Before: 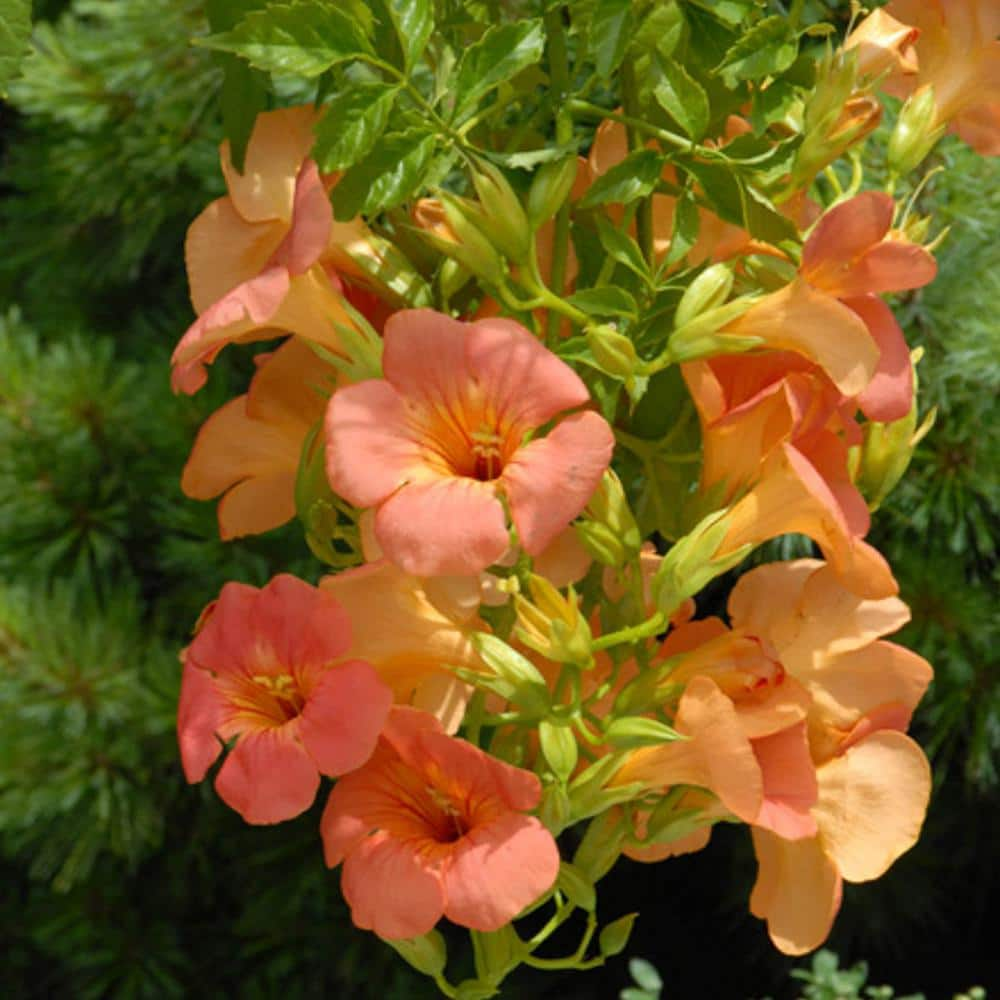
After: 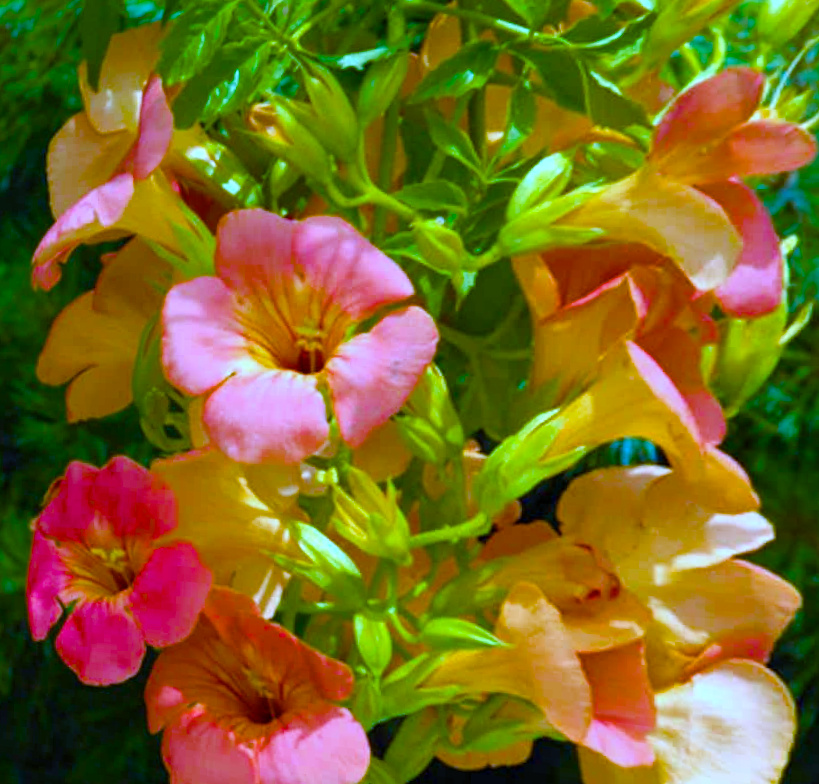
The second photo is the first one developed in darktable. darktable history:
white balance: red 0.766, blue 1.537
crop: left 9.807%, top 6.259%, right 7.334%, bottom 2.177%
color balance rgb: linear chroma grading › shadows 10%, linear chroma grading › highlights 10%, linear chroma grading › global chroma 15%, linear chroma grading › mid-tones 15%, perceptual saturation grading › global saturation 40%, perceptual saturation grading › highlights -25%, perceptual saturation grading › mid-tones 35%, perceptual saturation grading › shadows 35%, perceptual brilliance grading › global brilliance 11.29%, global vibrance 11.29%
rotate and perspective: rotation 1.69°, lens shift (vertical) -0.023, lens shift (horizontal) -0.291, crop left 0.025, crop right 0.988, crop top 0.092, crop bottom 0.842
